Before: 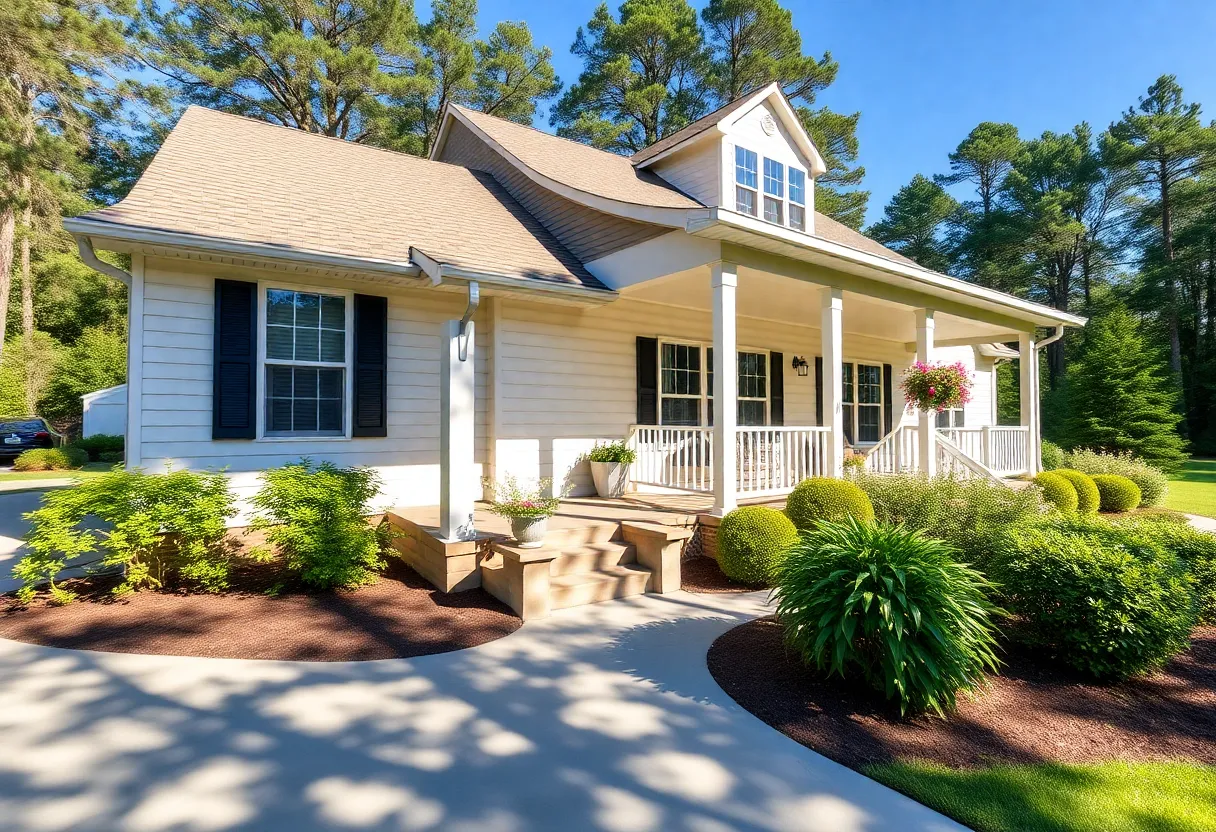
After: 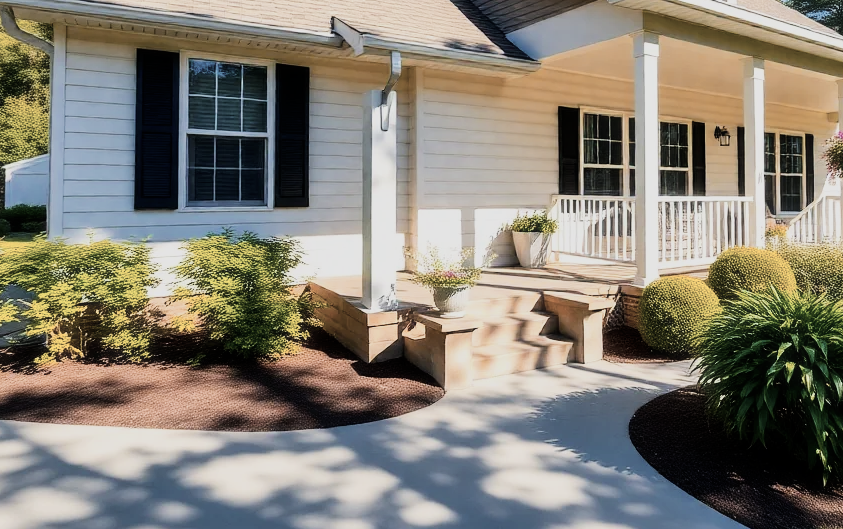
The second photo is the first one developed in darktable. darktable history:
filmic rgb: black relative exposure -7.5 EV, white relative exposure 5 EV, hardness 3.31, contrast 1.3, contrast in shadows safe
crop: left 6.488%, top 27.668%, right 24.183%, bottom 8.656%
haze removal: strength -0.05
contrast brightness saturation: contrast 0.08, saturation 0.02
color balance rgb: perceptual saturation grading › global saturation 30%, global vibrance 20%
color correction: saturation 0.57
color zones: curves: ch1 [(0, 0.469) (0.072, 0.457) (0.243, 0.494) (0.429, 0.5) (0.571, 0.5) (0.714, 0.5) (0.857, 0.5) (1, 0.469)]; ch2 [(0, 0.499) (0.143, 0.467) (0.242, 0.436) (0.429, 0.493) (0.571, 0.5) (0.714, 0.5) (0.857, 0.5) (1, 0.499)]
